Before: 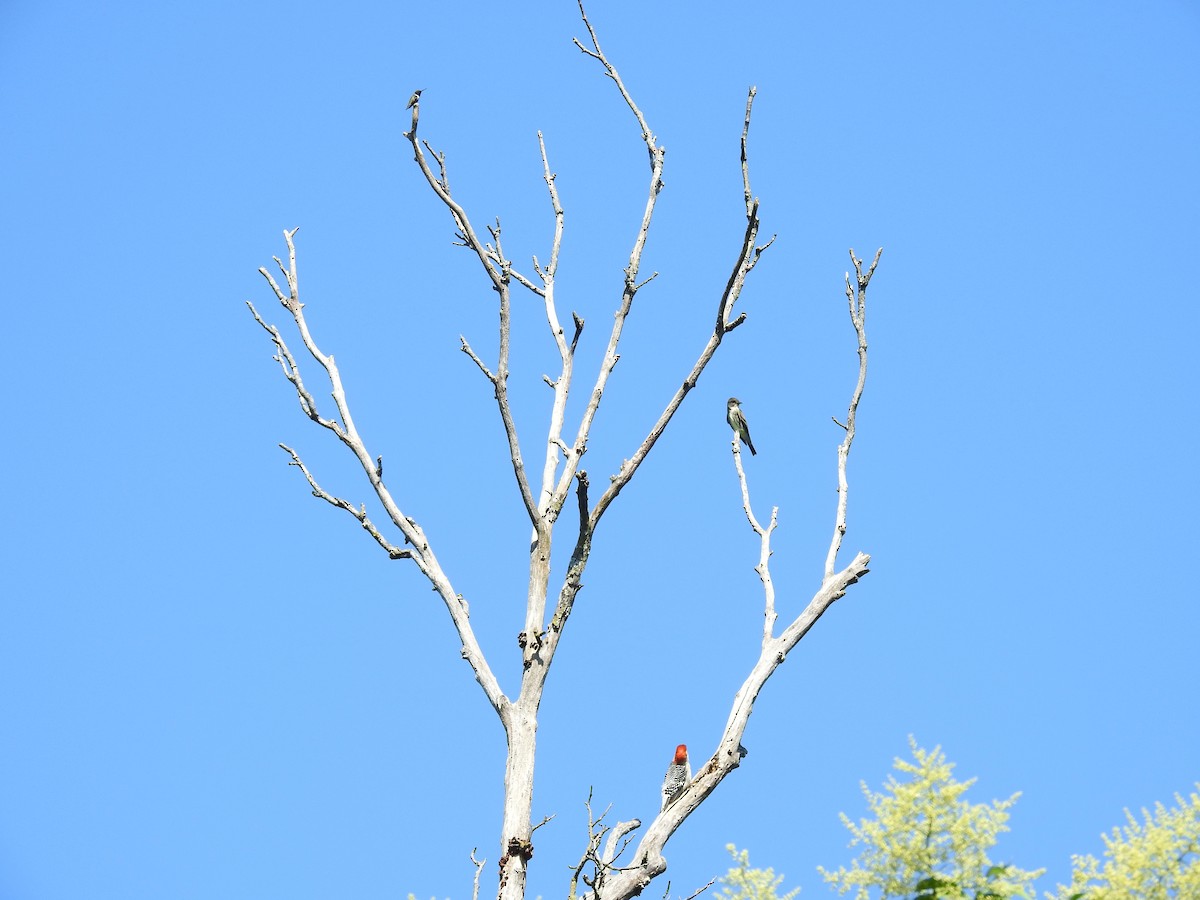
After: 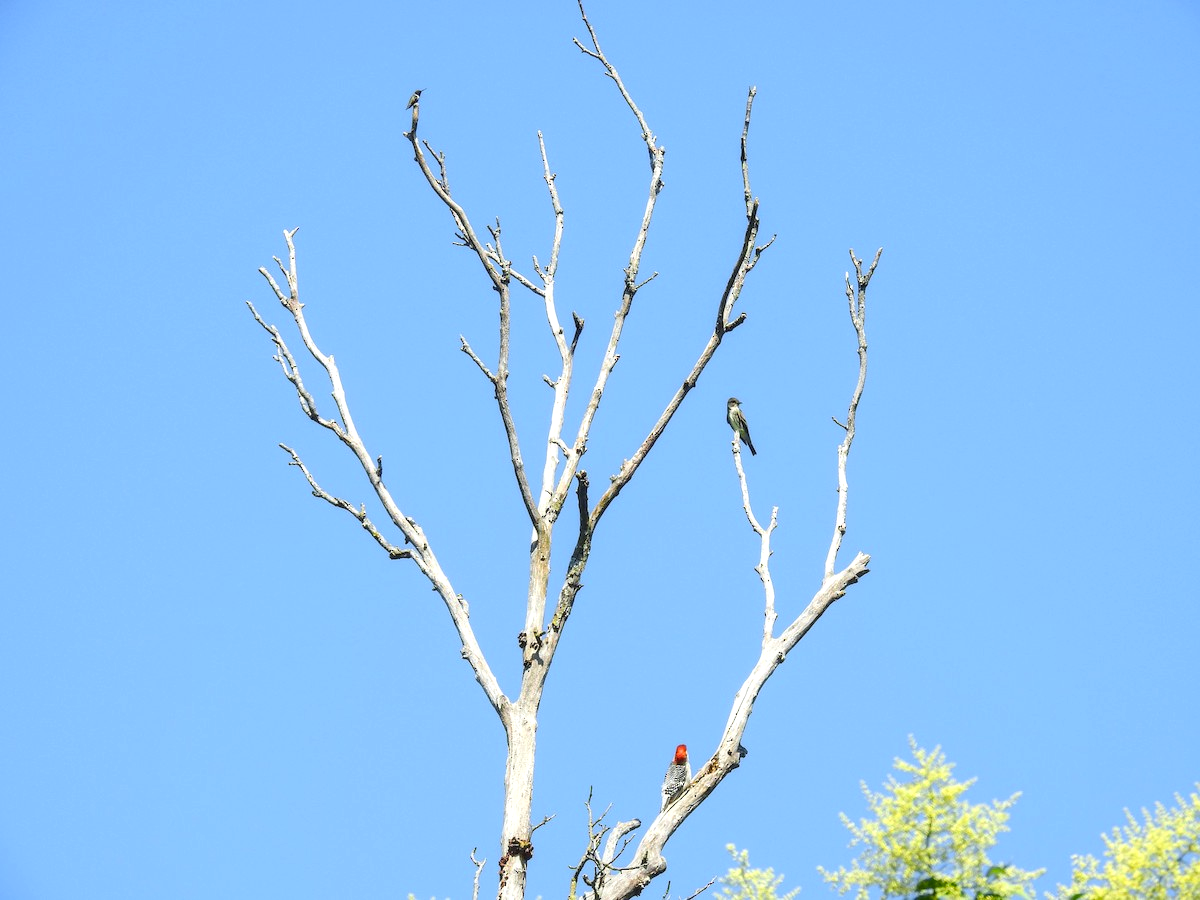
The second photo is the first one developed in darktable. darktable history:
local contrast: on, module defaults
color zones: curves: ch0 [(0.224, 0.526) (0.75, 0.5)]; ch1 [(0.055, 0.526) (0.224, 0.761) (0.377, 0.526) (0.75, 0.5)], mix 17.7%
